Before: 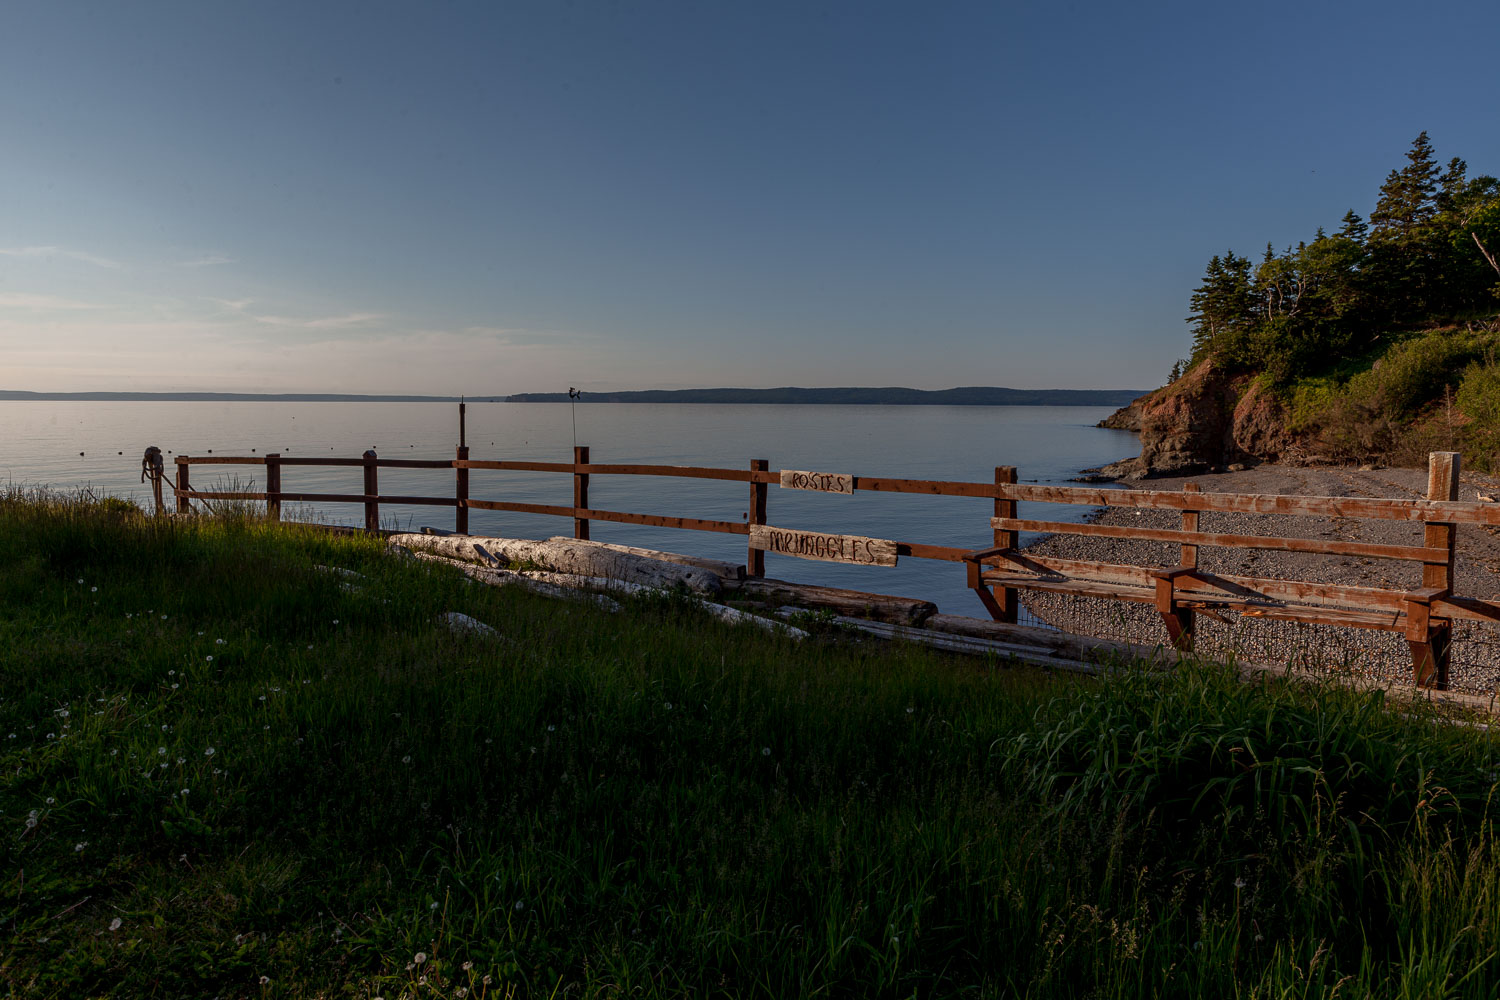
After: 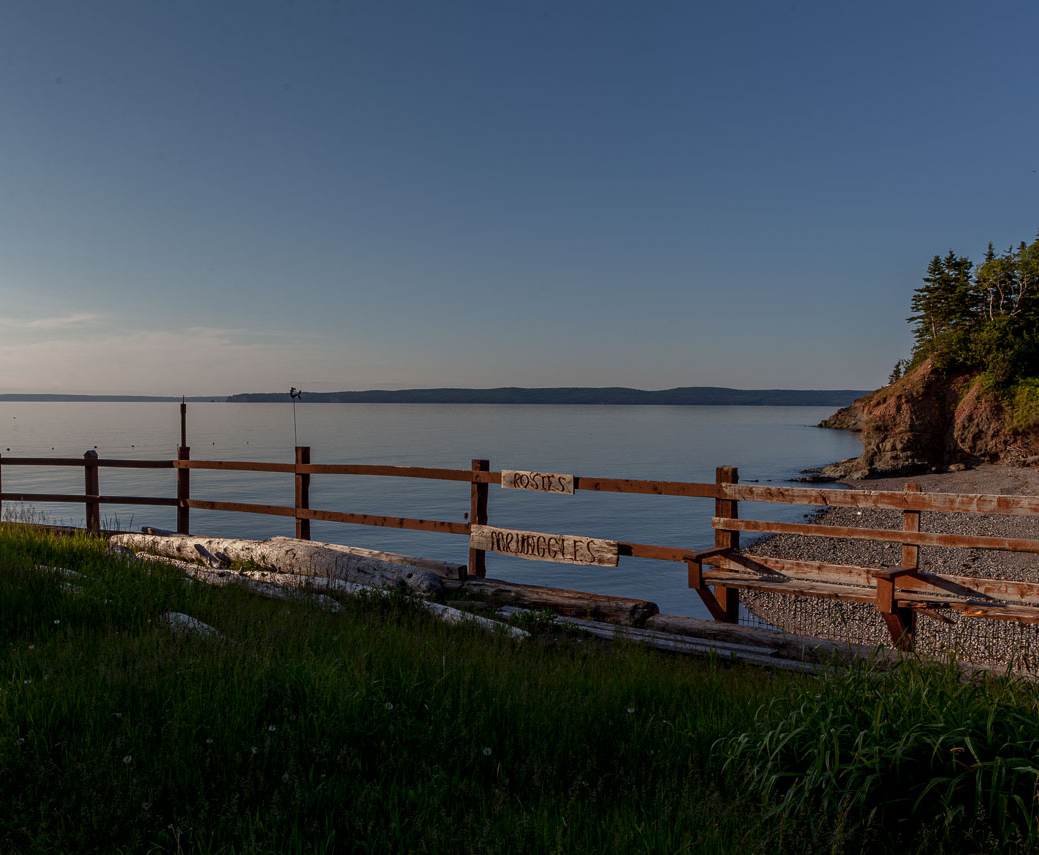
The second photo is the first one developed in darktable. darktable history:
crop: left 18.602%, right 12.072%, bottom 14.403%
